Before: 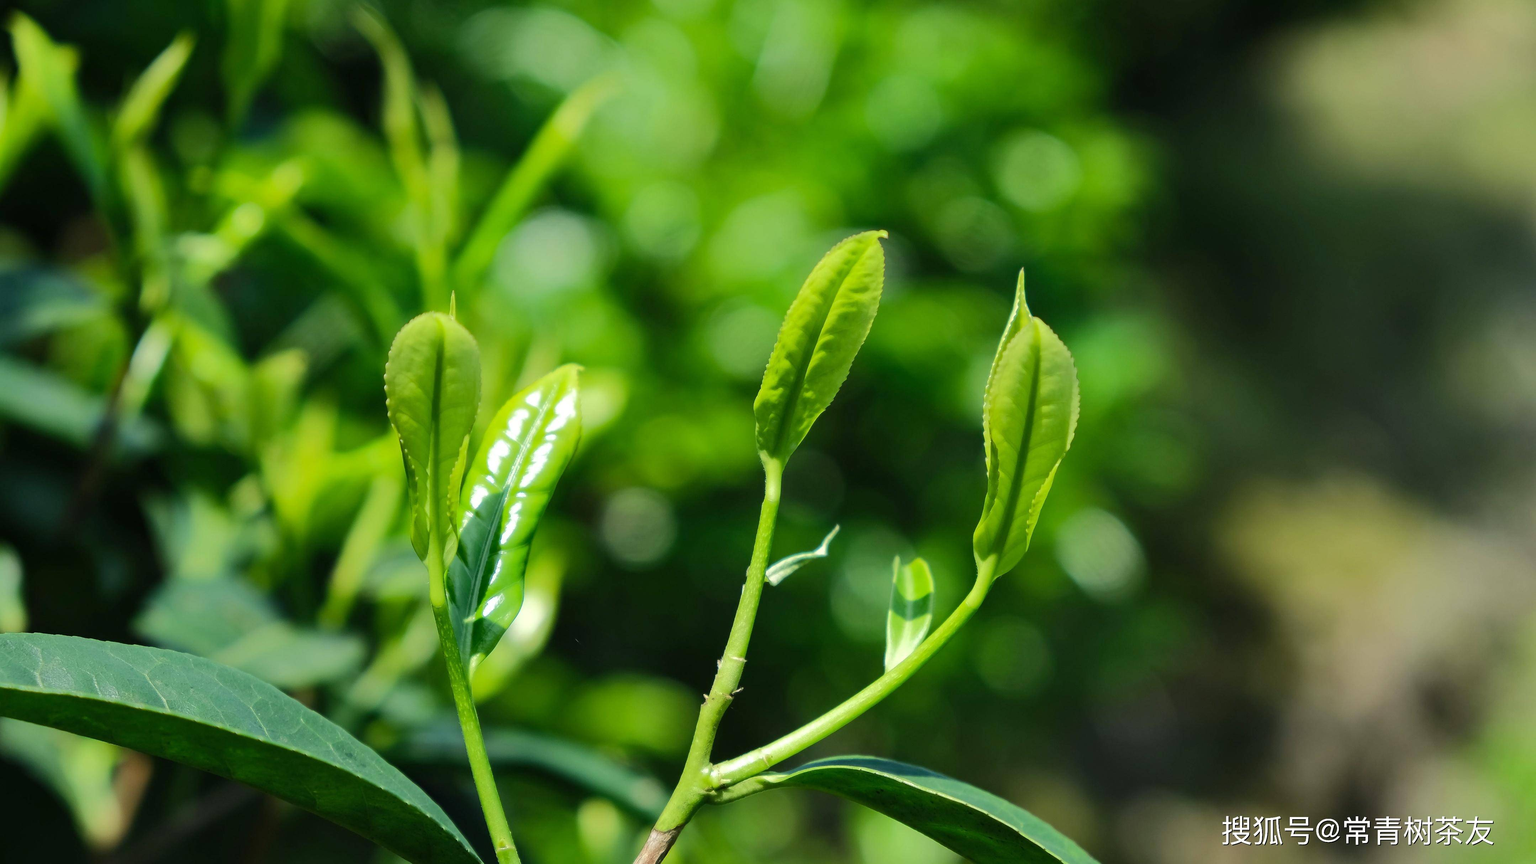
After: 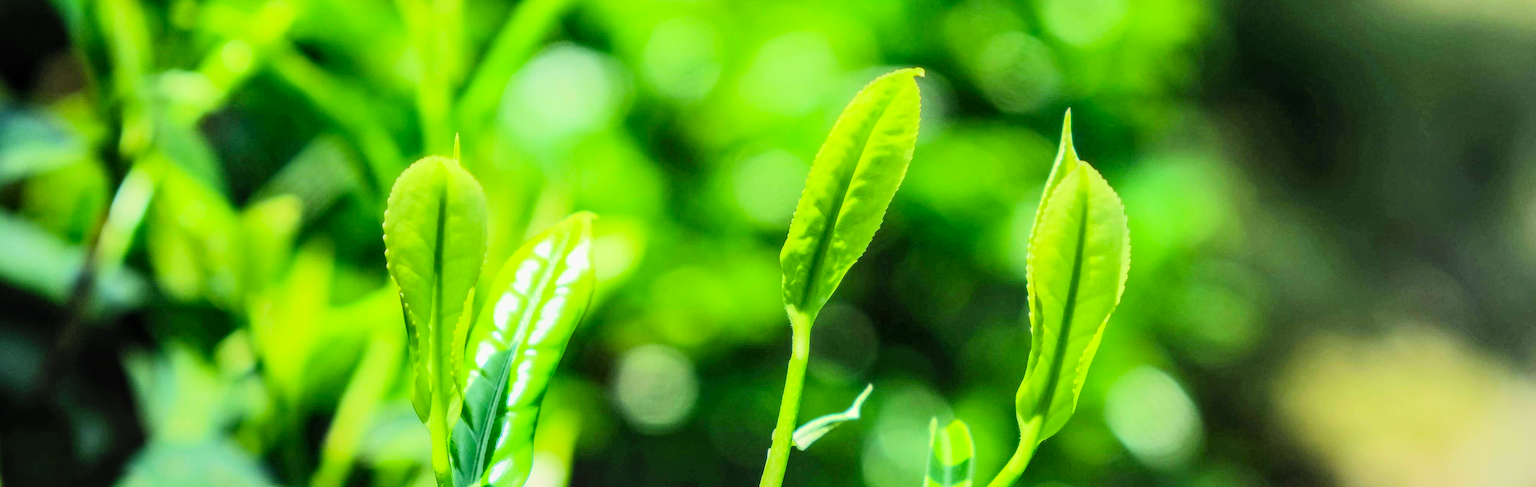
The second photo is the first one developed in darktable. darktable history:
crop: left 1.848%, top 19.386%, right 5.094%, bottom 28.062%
local contrast: on, module defaults
exposure: black level correction 0.001, exposure 0.964 EV, compensate highlight preservation false
contrast brightness saturation: contrast 0.196, brightness 0.166, saturation 0.221
filmic rgb: black relative exposure -7.09 EV, white relative exposure 5.34 EV, hardness 3.02, color science v6 (2022)
